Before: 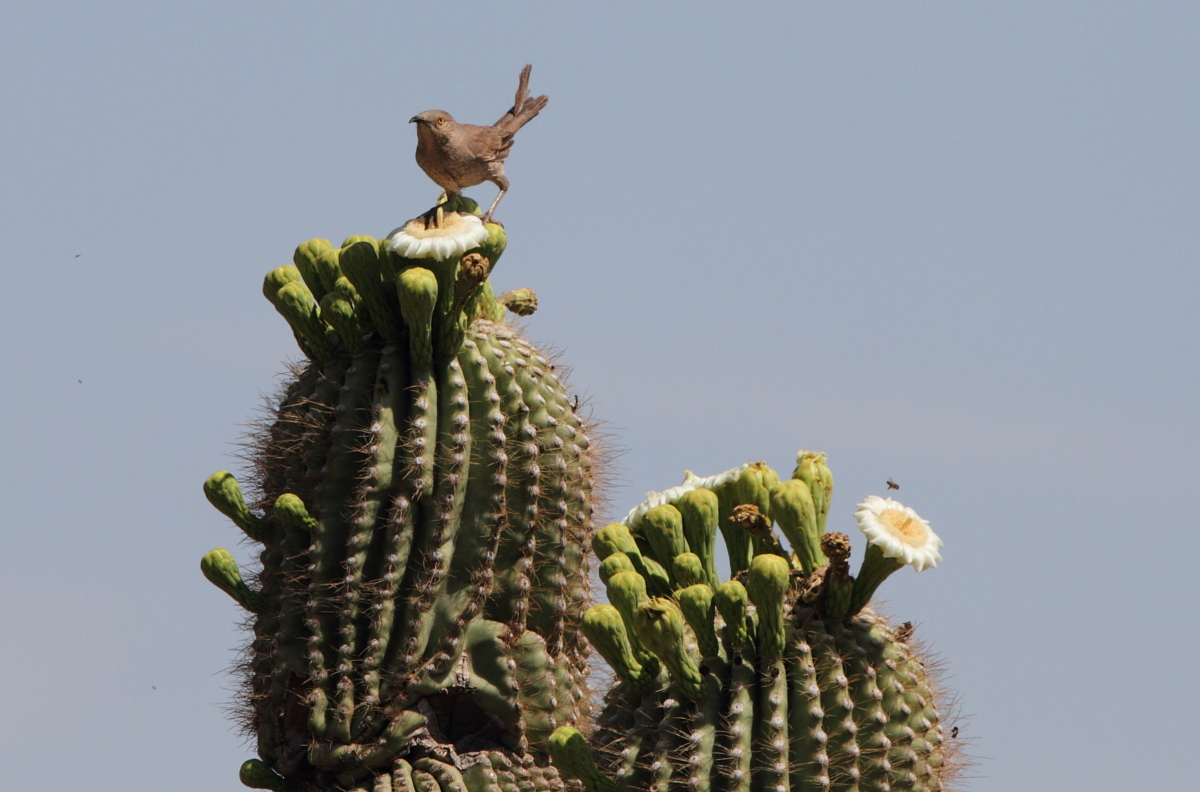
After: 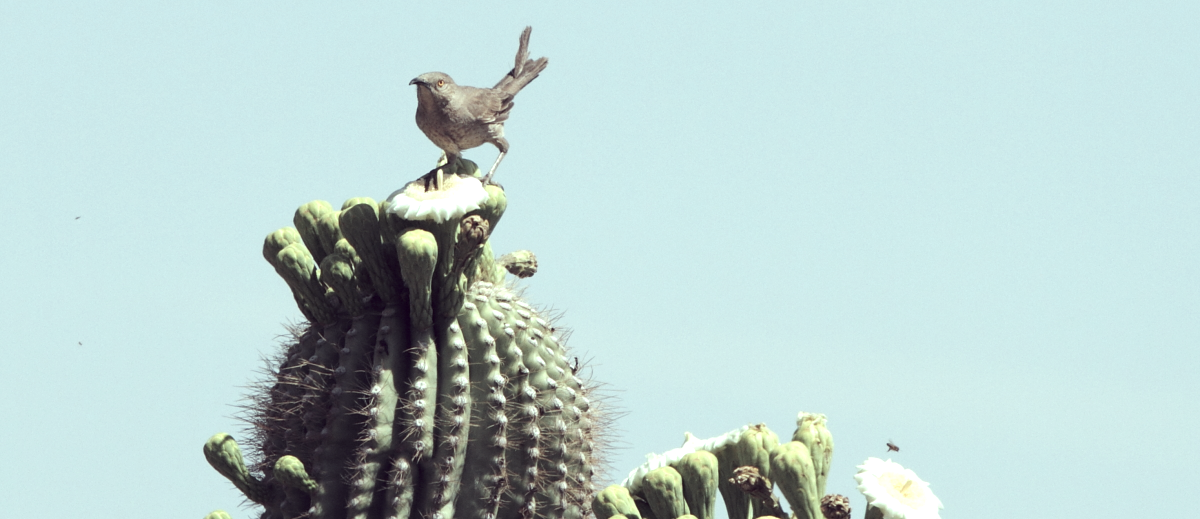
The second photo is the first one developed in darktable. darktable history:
color correction: highlights a* -20.17, highlights b* 20.27, shadows a* 20.03, shadows b* -20.46, saturation 0.43
color calibration: illuminant F (fluorescent), F source F9 (Cool White Deluxe 4150 K) – high CRI, x 0.374, y 0.373, temperature 4158.34 K
crop and rotate: top 4.848%, bottom 29.503%
exposure: black level correction 0, exposure 0.95 EV, compensate exposure bias true, compensate highlight preservation false
